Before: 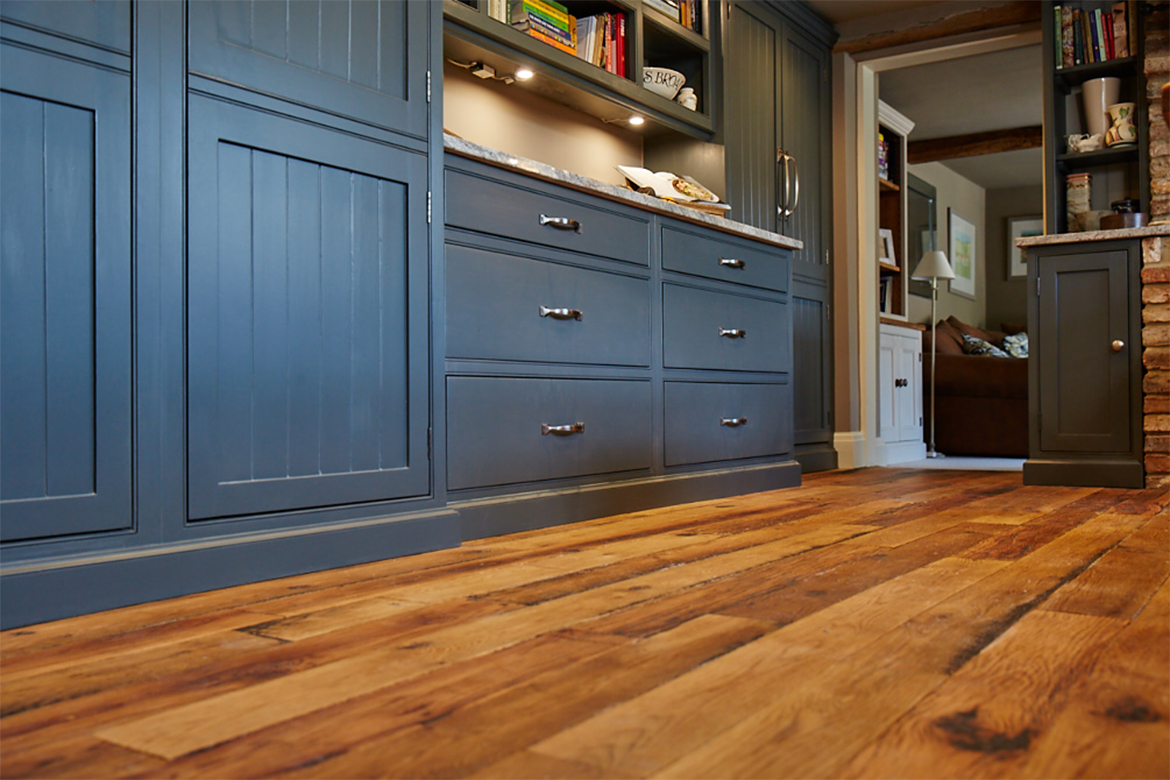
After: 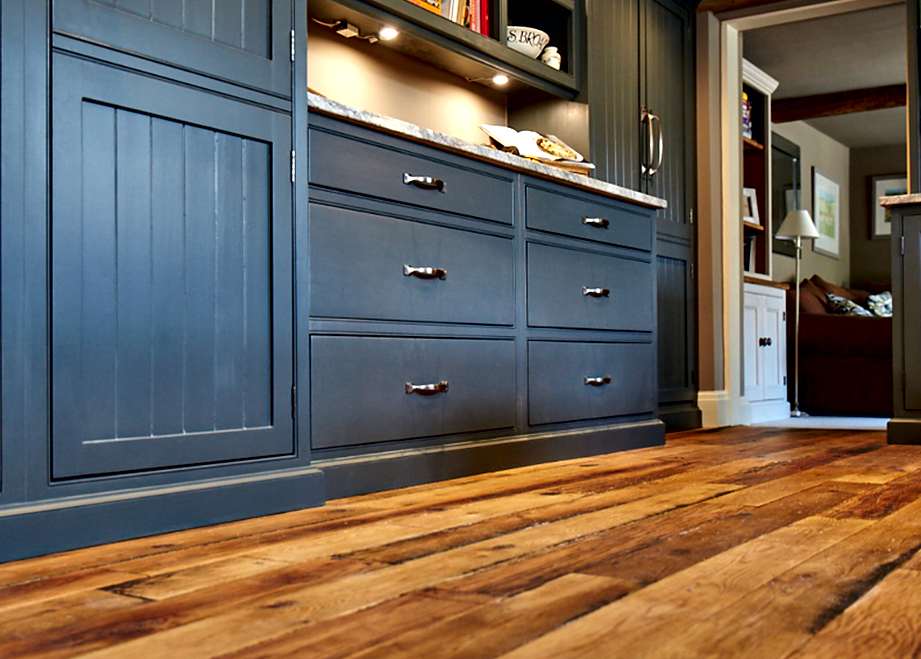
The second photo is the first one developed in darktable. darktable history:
tone equalizer: on, module defaults
local contrast: mode bilateral grid, contrast 21, coarseness 51, detail 120%, midtone range 0.2
crop: left 11.655%, top 5.281%, right 9.585%, bottom 10.226%
contrast equalizer: octaves 7, y [[0.6 ×6], [0.55 ×6], [0 ×6], [0 ×6], [0 ×6]]
